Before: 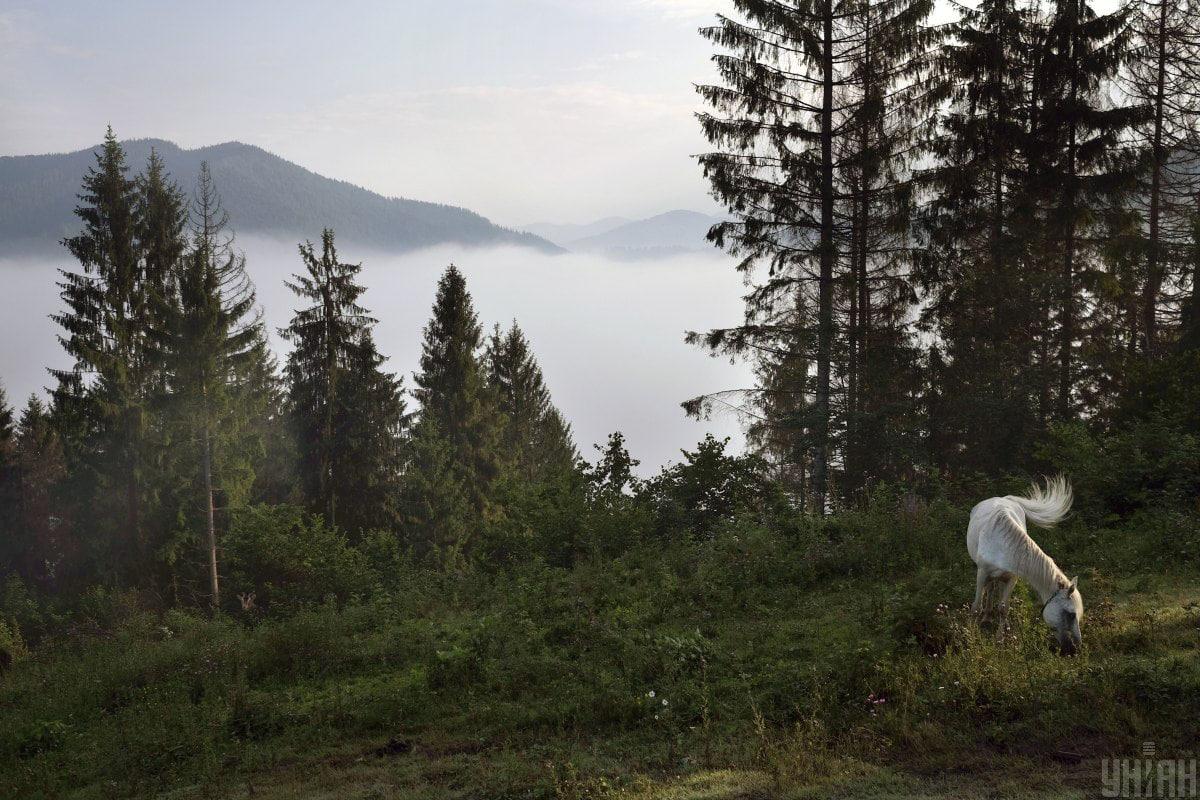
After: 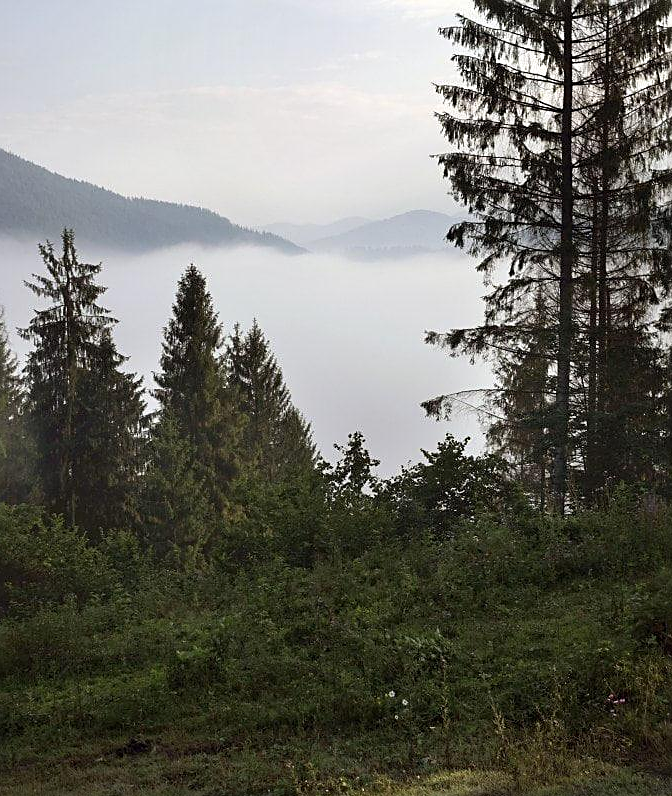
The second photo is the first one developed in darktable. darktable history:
crop: left 21.674%, right 22.086%
sharpen: on, module defaults
